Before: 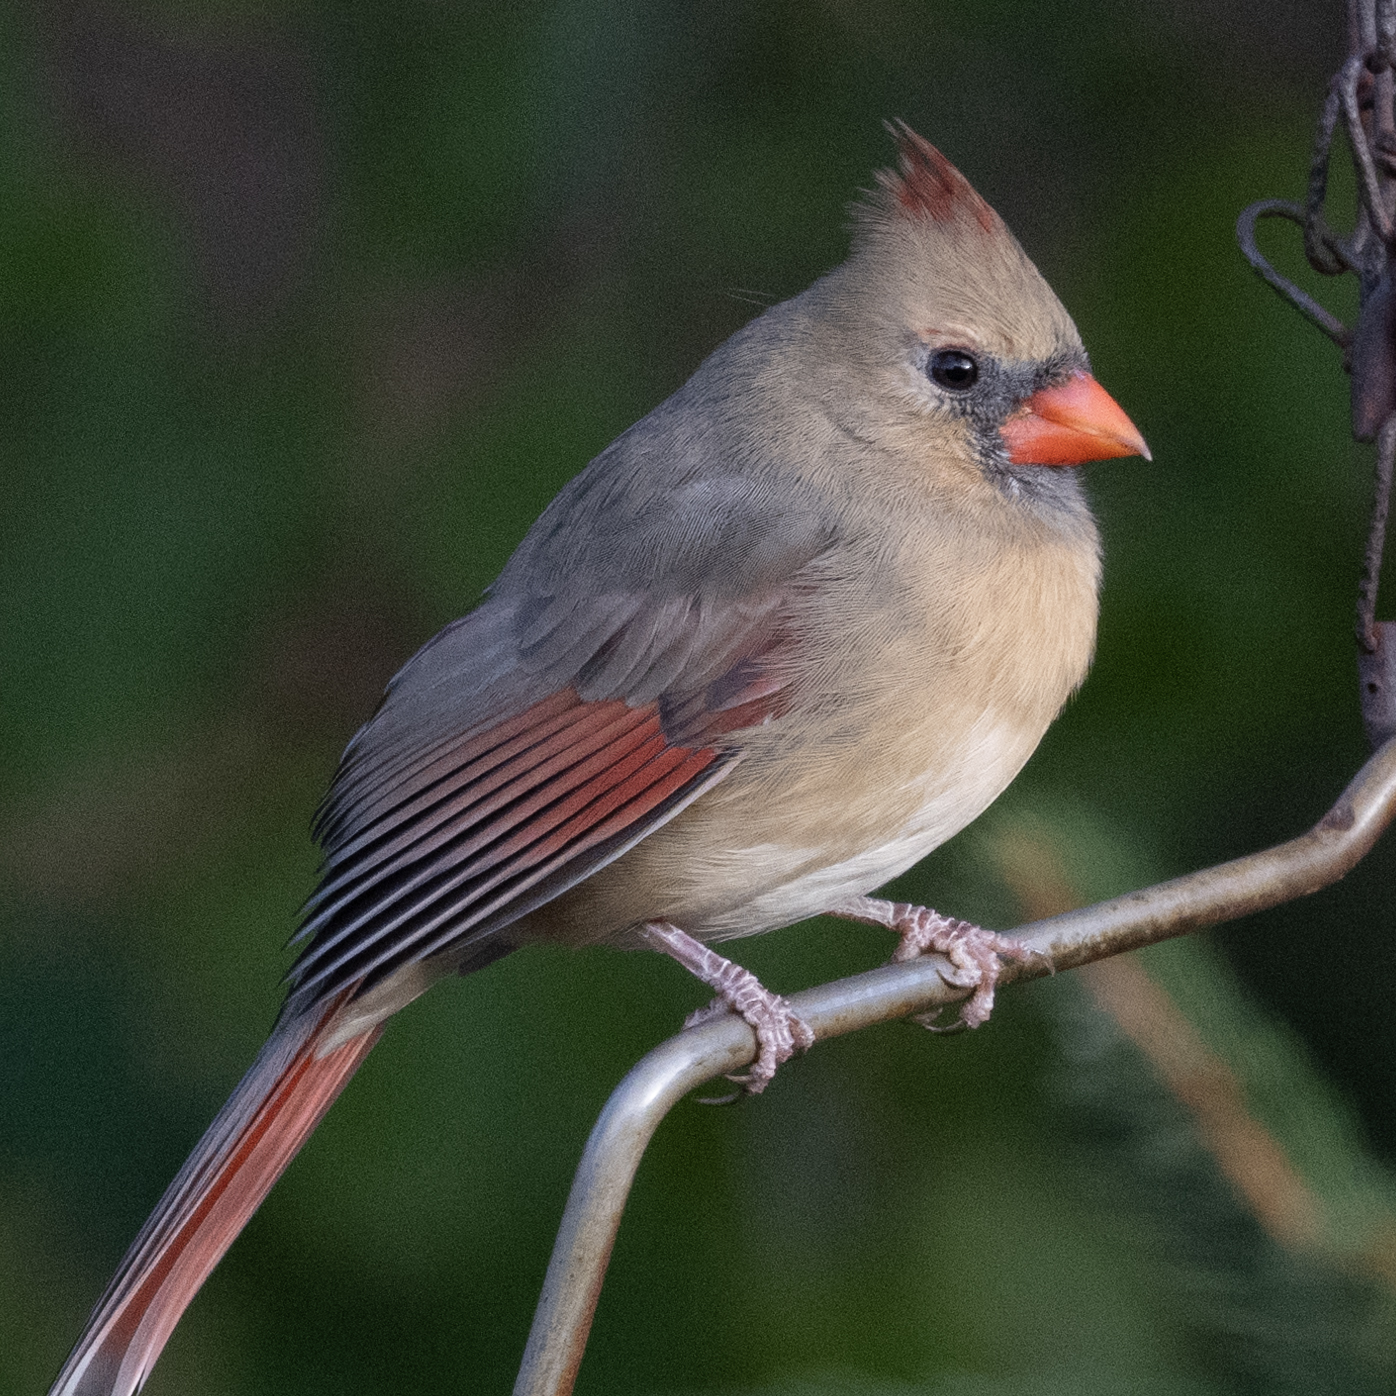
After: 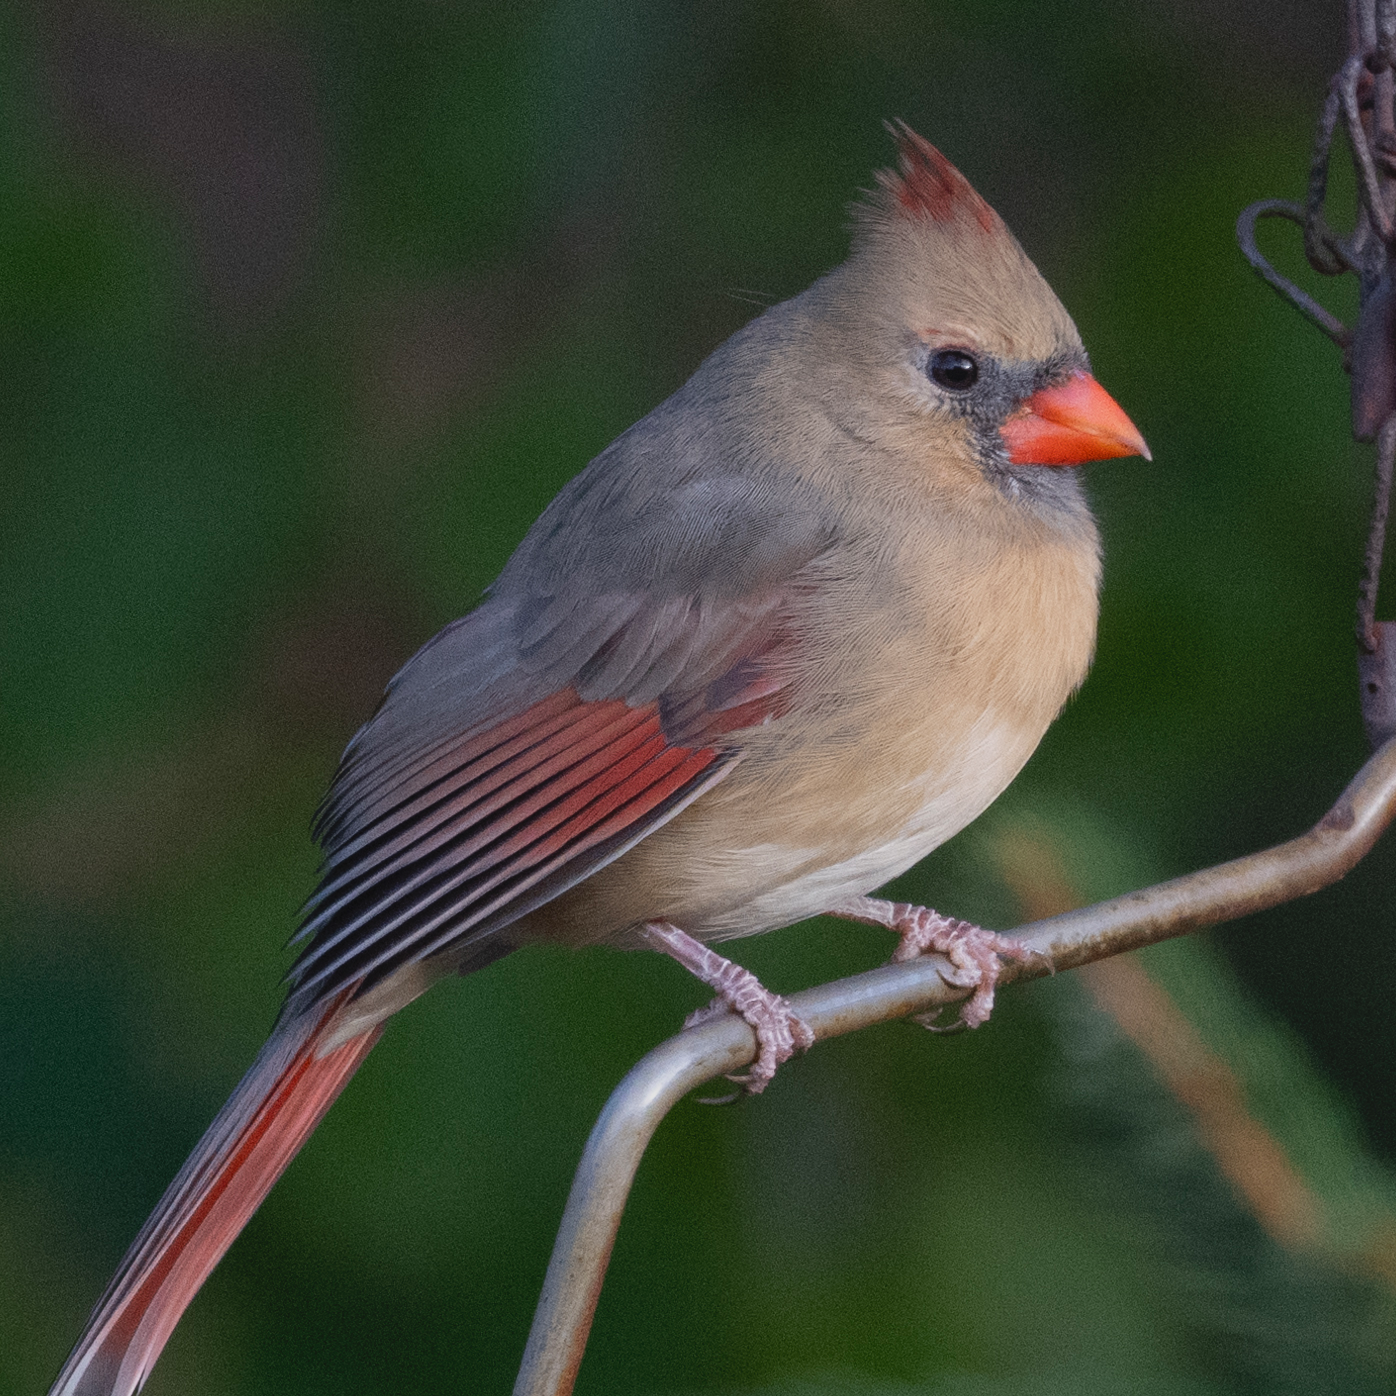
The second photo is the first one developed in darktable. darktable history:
local contrast: highlights 70%, shadows 69%, detail 83%, midtone range 0.323
